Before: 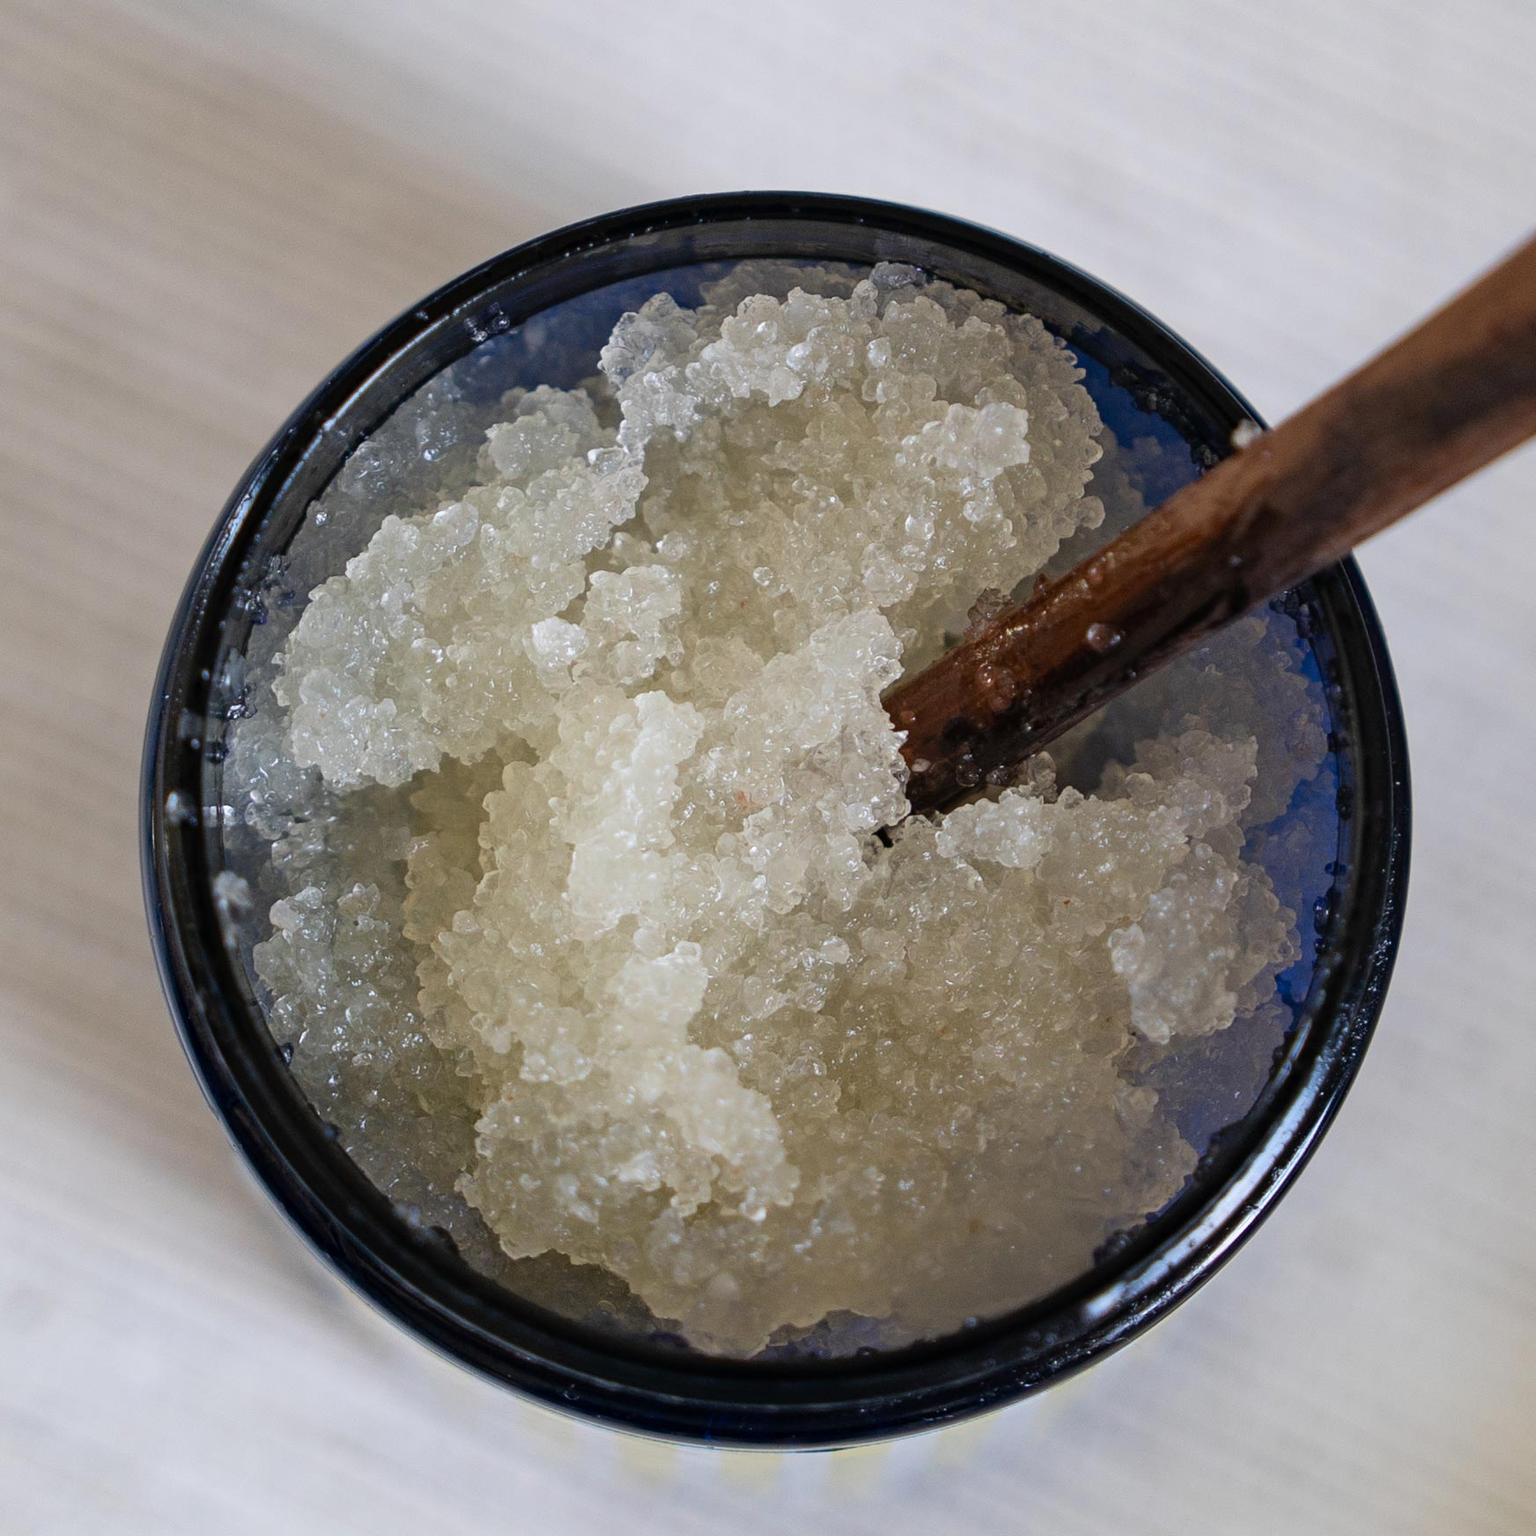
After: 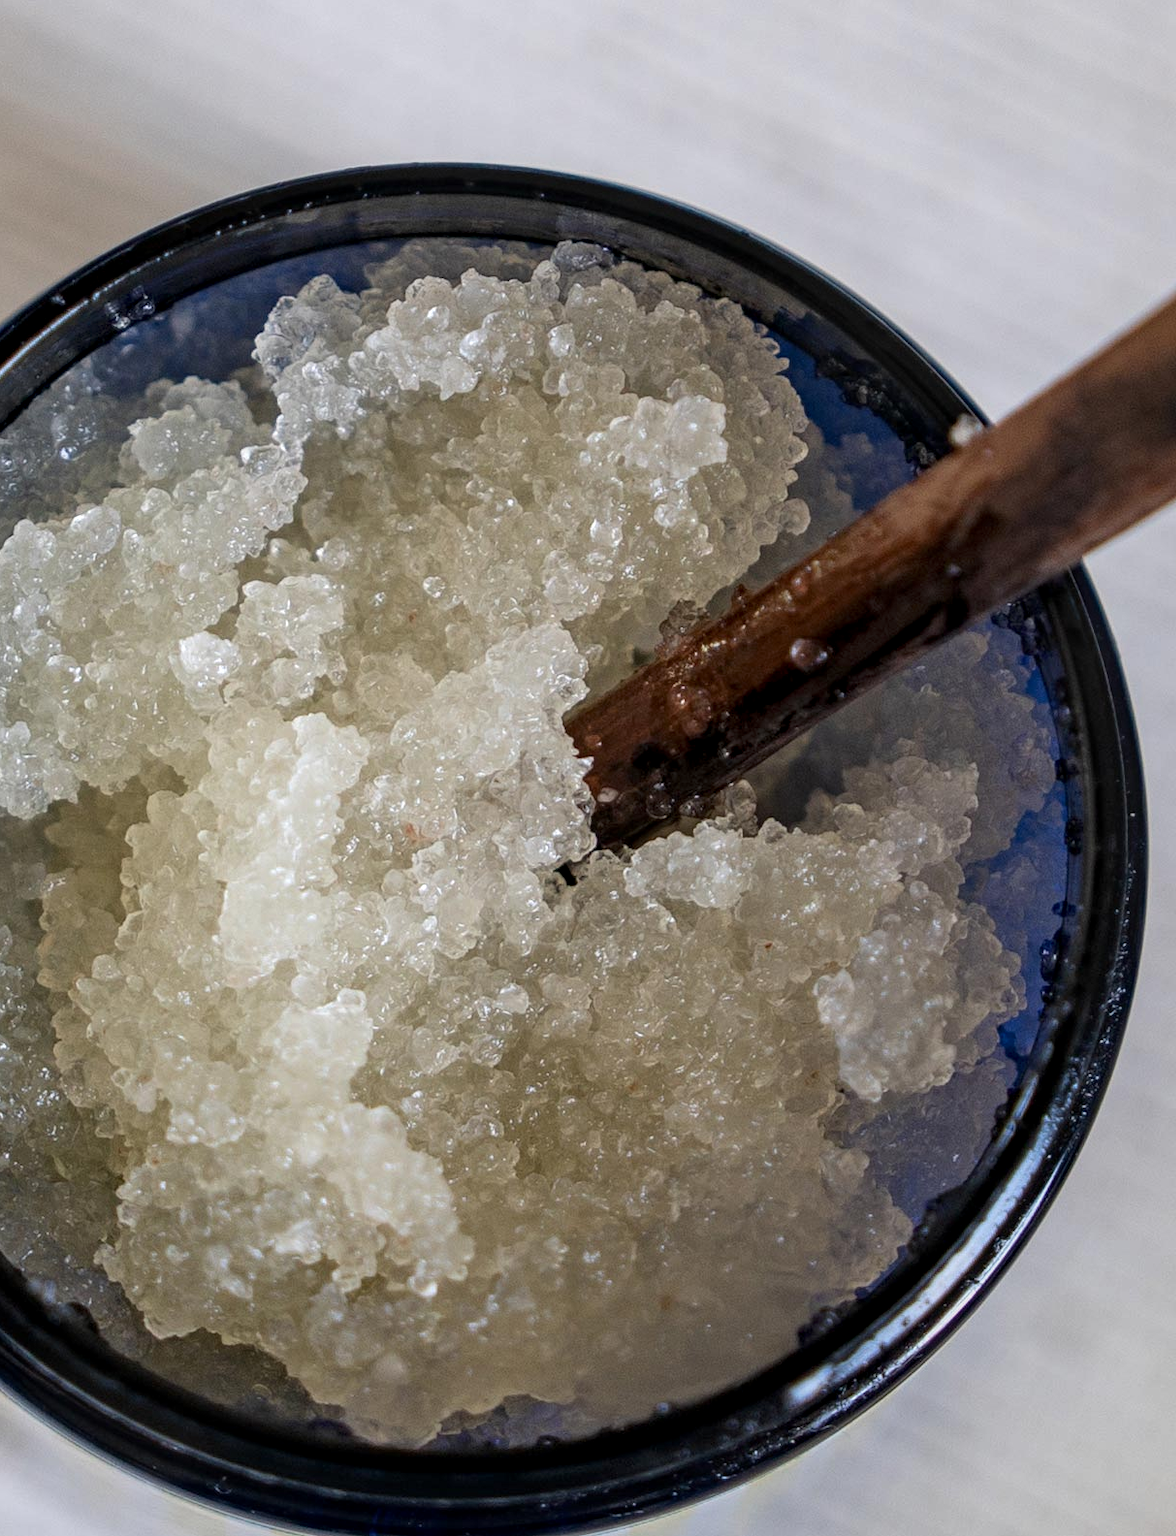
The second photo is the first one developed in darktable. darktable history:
local contrast: detail 130%
crop and rotate: left 24.034%, top 2.838%, right 6.406%, bottom 6.299%
